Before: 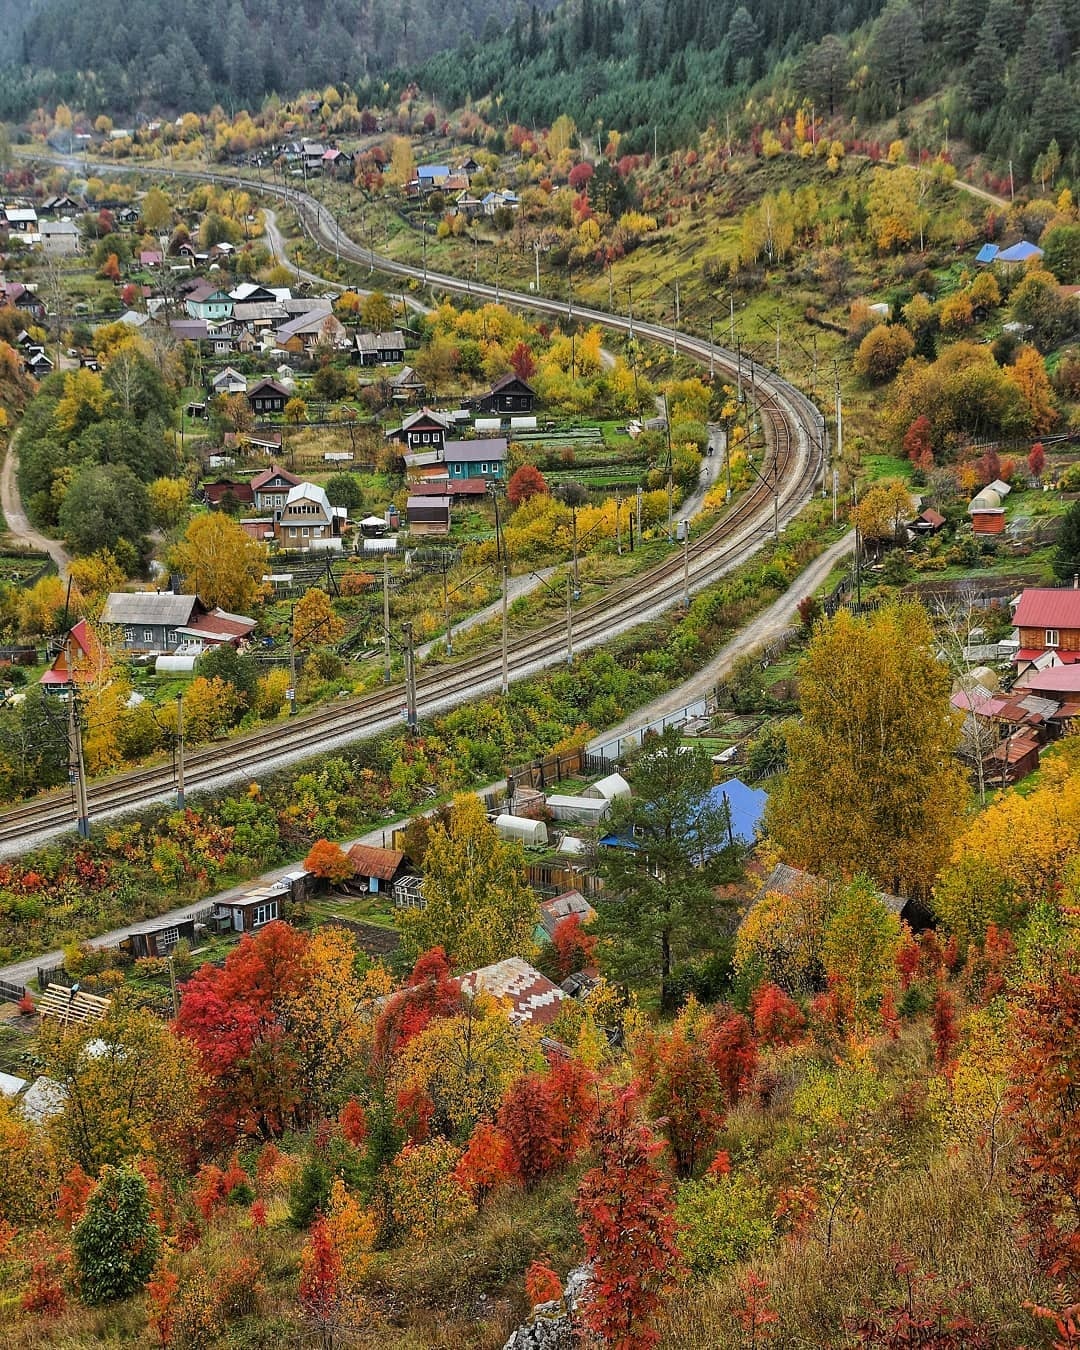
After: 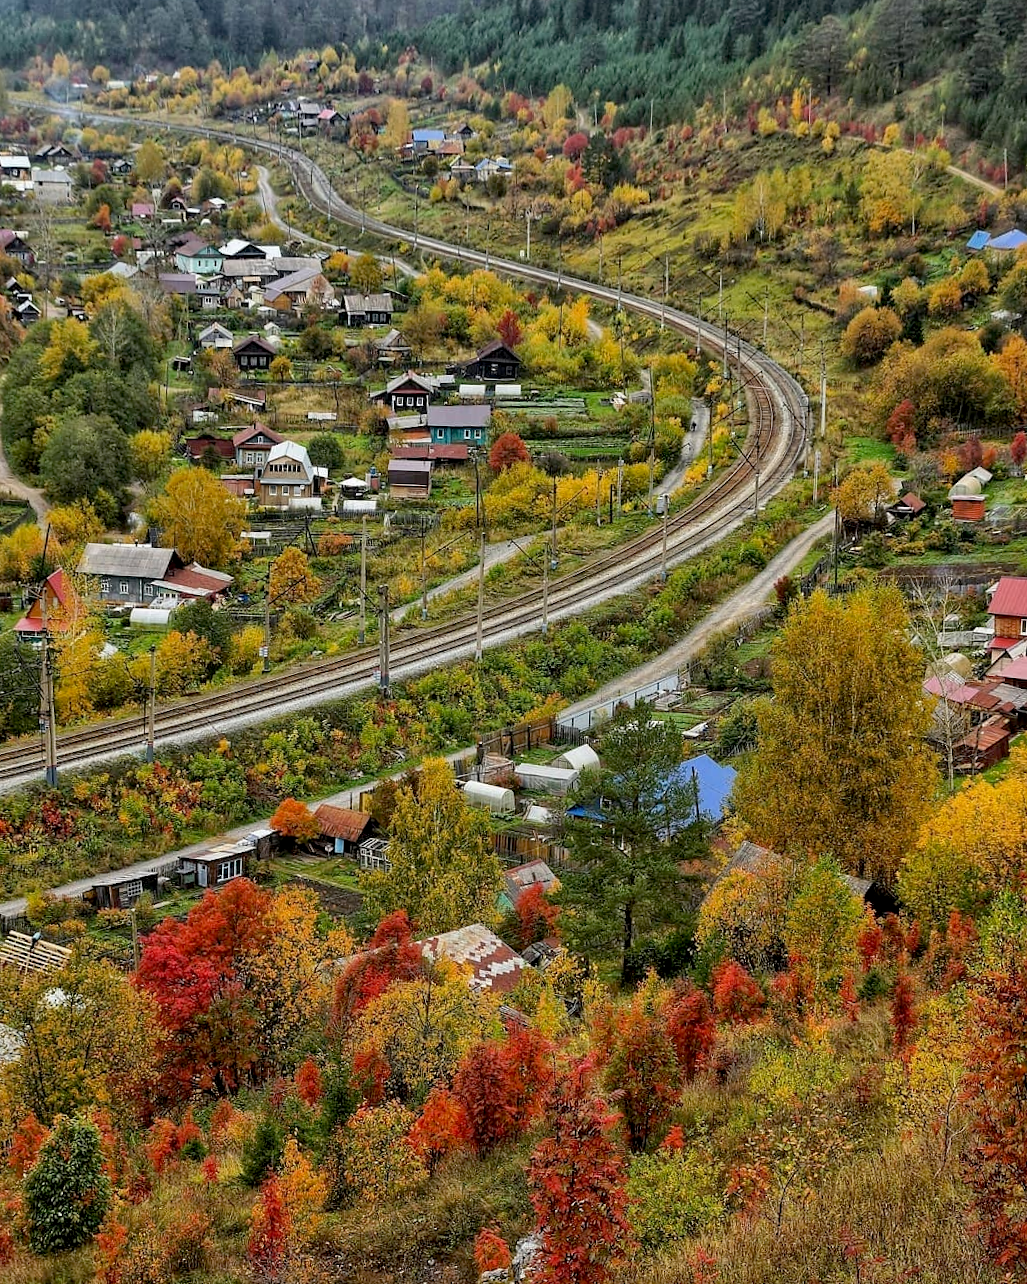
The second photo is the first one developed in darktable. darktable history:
crop and rotate: angle -2.38°
exposure: black level correction 0.009, compensate highlight preservation false
